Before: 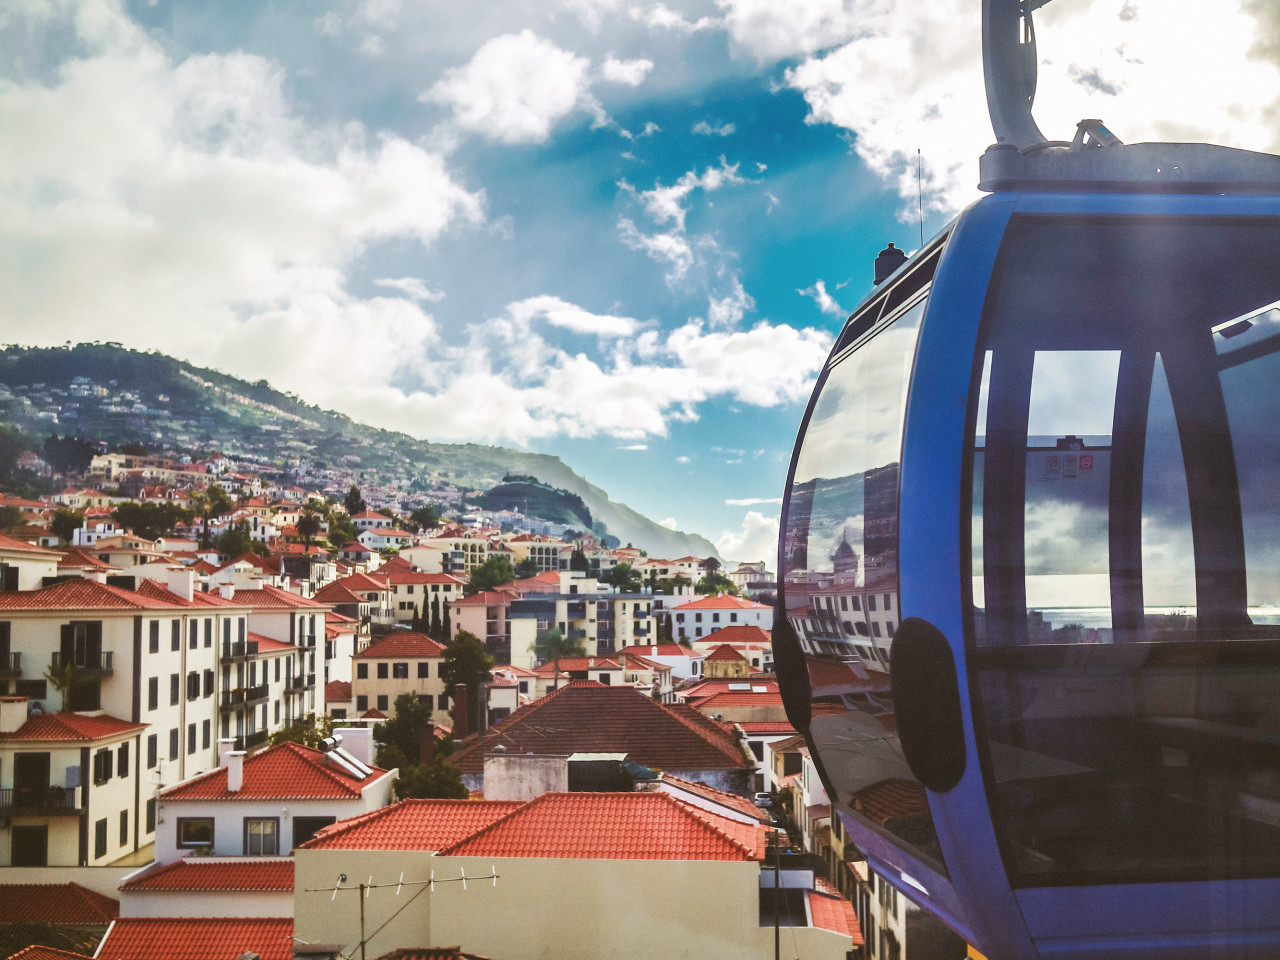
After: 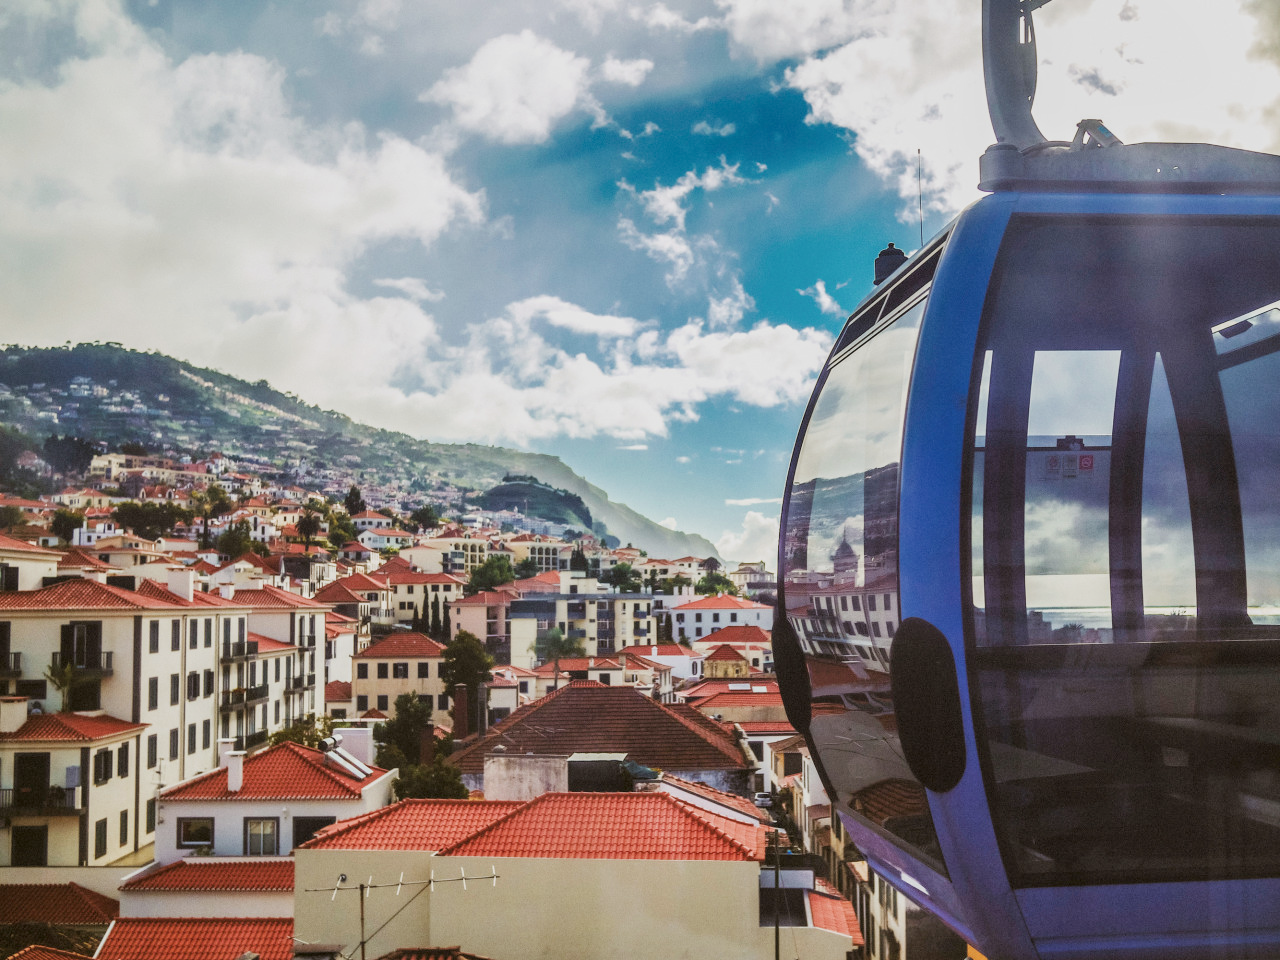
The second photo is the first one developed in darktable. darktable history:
exposure: black level correction 0.001, exposure 0.017 EV, compensate exposure bias true, compensate highlight preservation false
filmic rgb: middle gray luminance 18.41%, black relative exposure -11.13 EV, white relative exposure 3.7 EV, target black luminance 0%, hardness 5.86, latitude 57.16%, contrast 0.965, shadows ↔ highlights balance 49.21%
local contrast: on, module defaults
